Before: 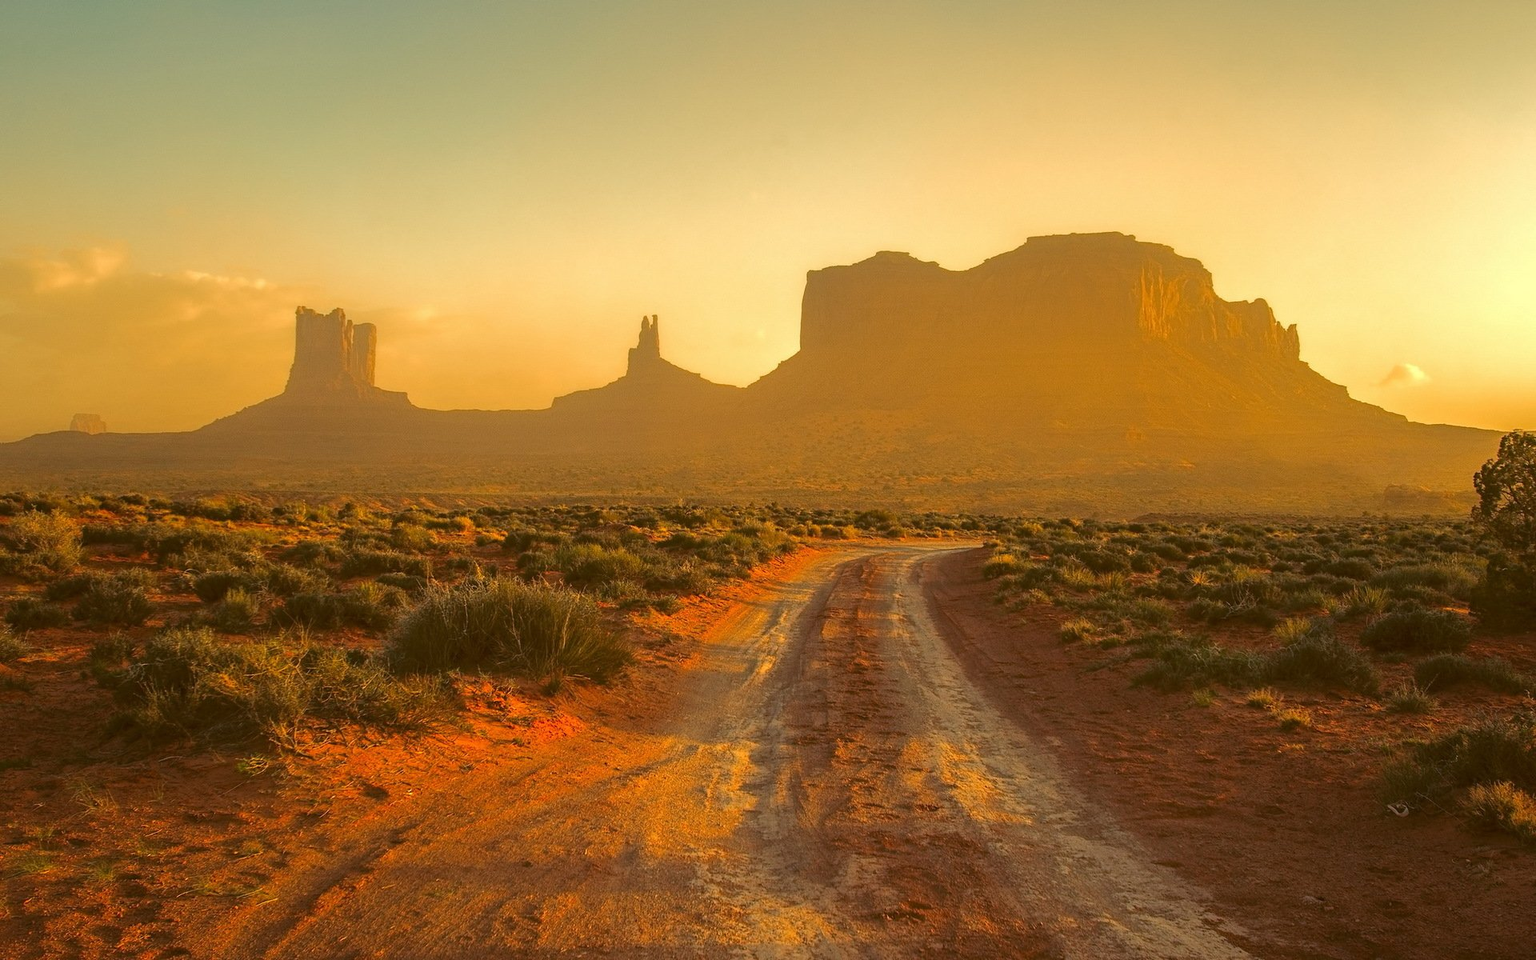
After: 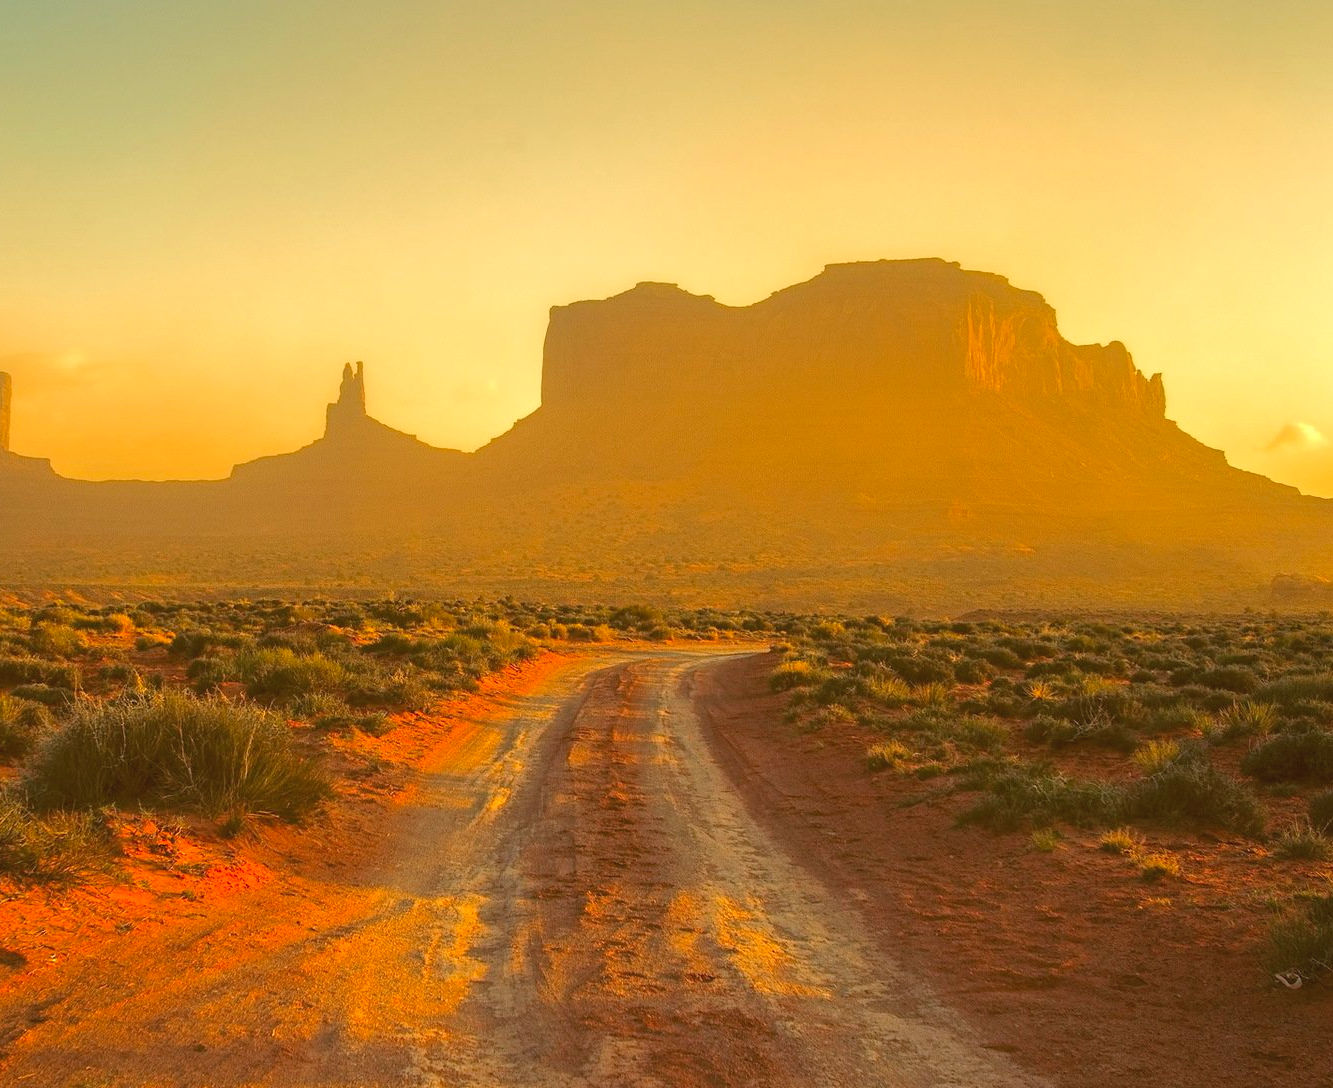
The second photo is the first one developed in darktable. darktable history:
crop and rotate: left 23.954%, top 2.671%, right 6.577%, bottom 6.656%
contrast brightness saturation: brightness 0.091, saturation 0.193
